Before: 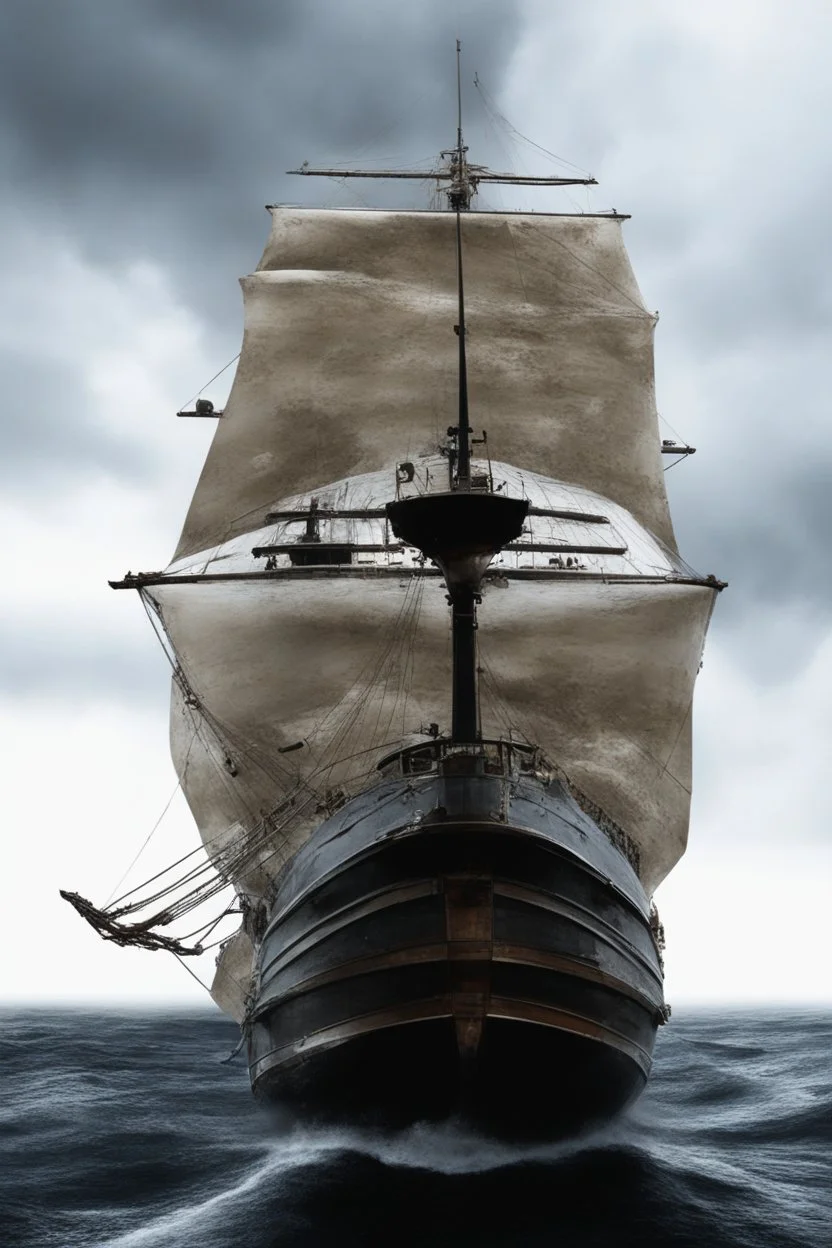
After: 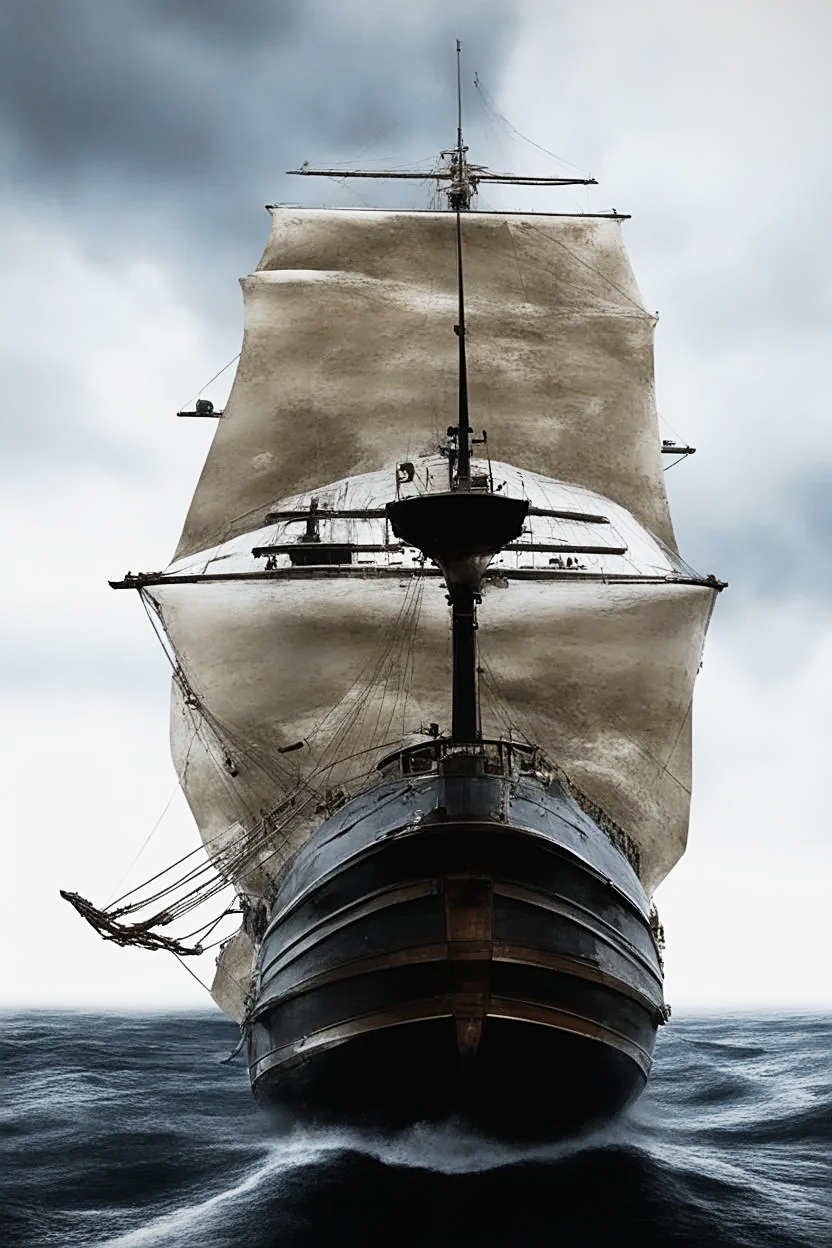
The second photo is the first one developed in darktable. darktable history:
tone curve: curves: ch0 [(0, 0) (0.091, 0.075) (0.389, 0.441) (0.696, 0.808) (0.844, 0.908) (0.909, 0.942) (1, 0.973)]; ch1 [(0, 0) (0.437, 0.404) (0.48, 0.486) (0.5, 0.5) (0.529, 0.556) (0.58, 0.606) (0.616, 0.654) (1, 1)]; ch2 [(0, 0) (0.442, 0.415) (0.5, 0.5) (0.535, 0.567) (0.585, 0.632) (1, 1)], preserve colors none
sharpen: on, module defaults
levels: mode automatic
vignetting: fall-off start 99.43%, fall-off radius 71.32%, brightness -0.419, saturation -0.312, width/height ratio 1.173
